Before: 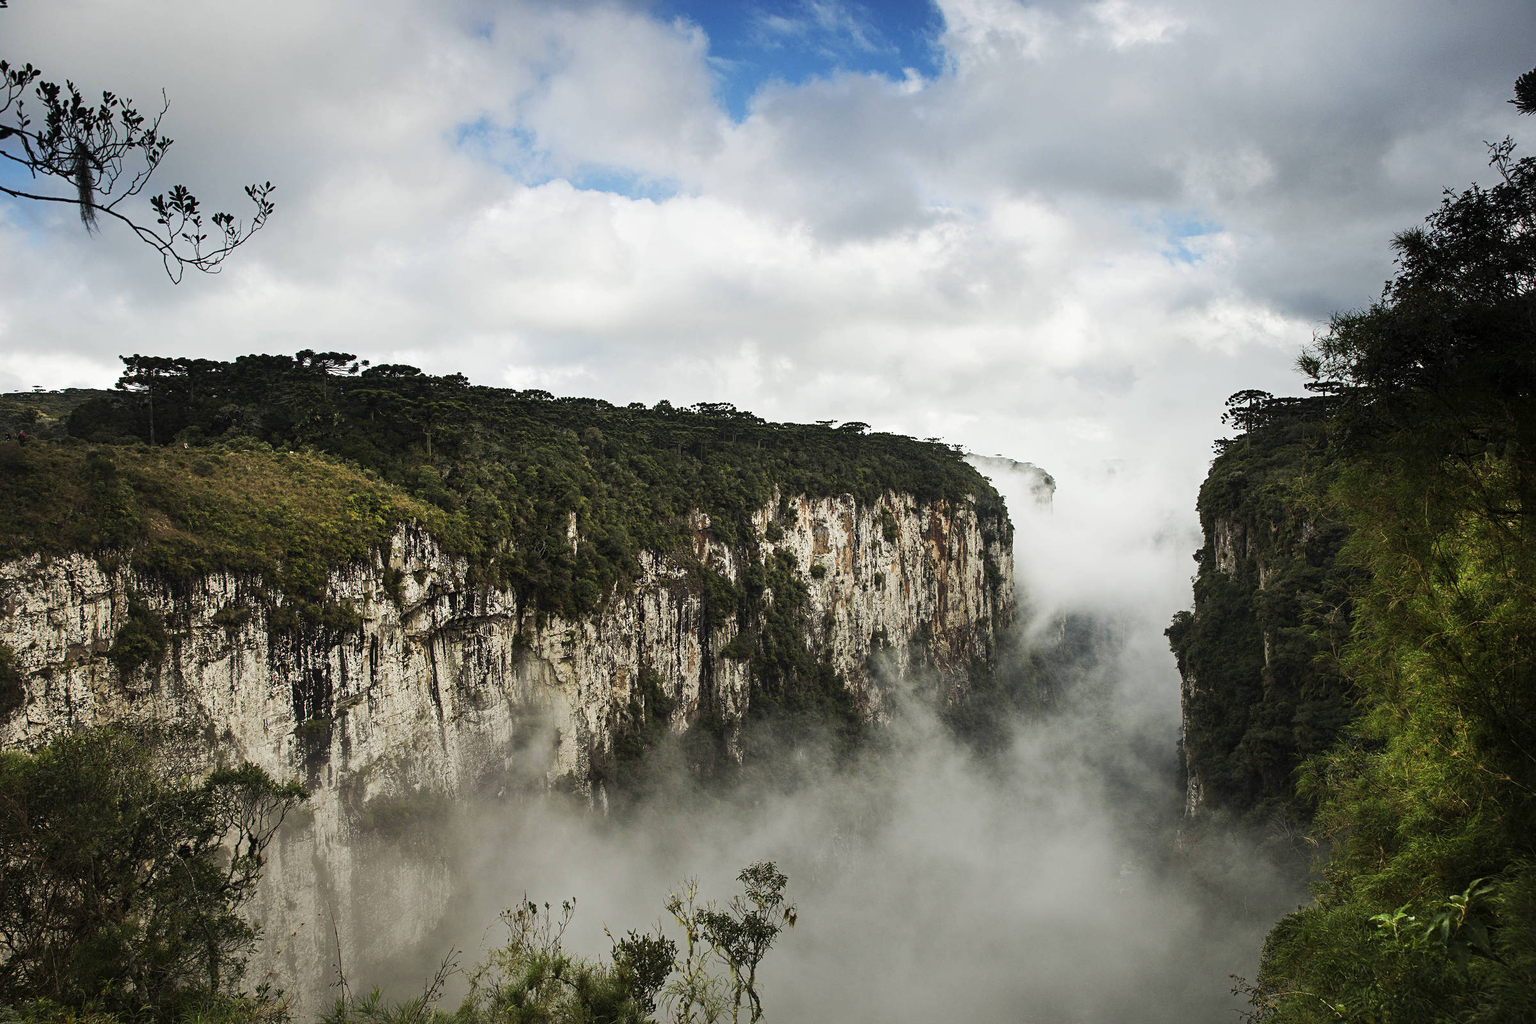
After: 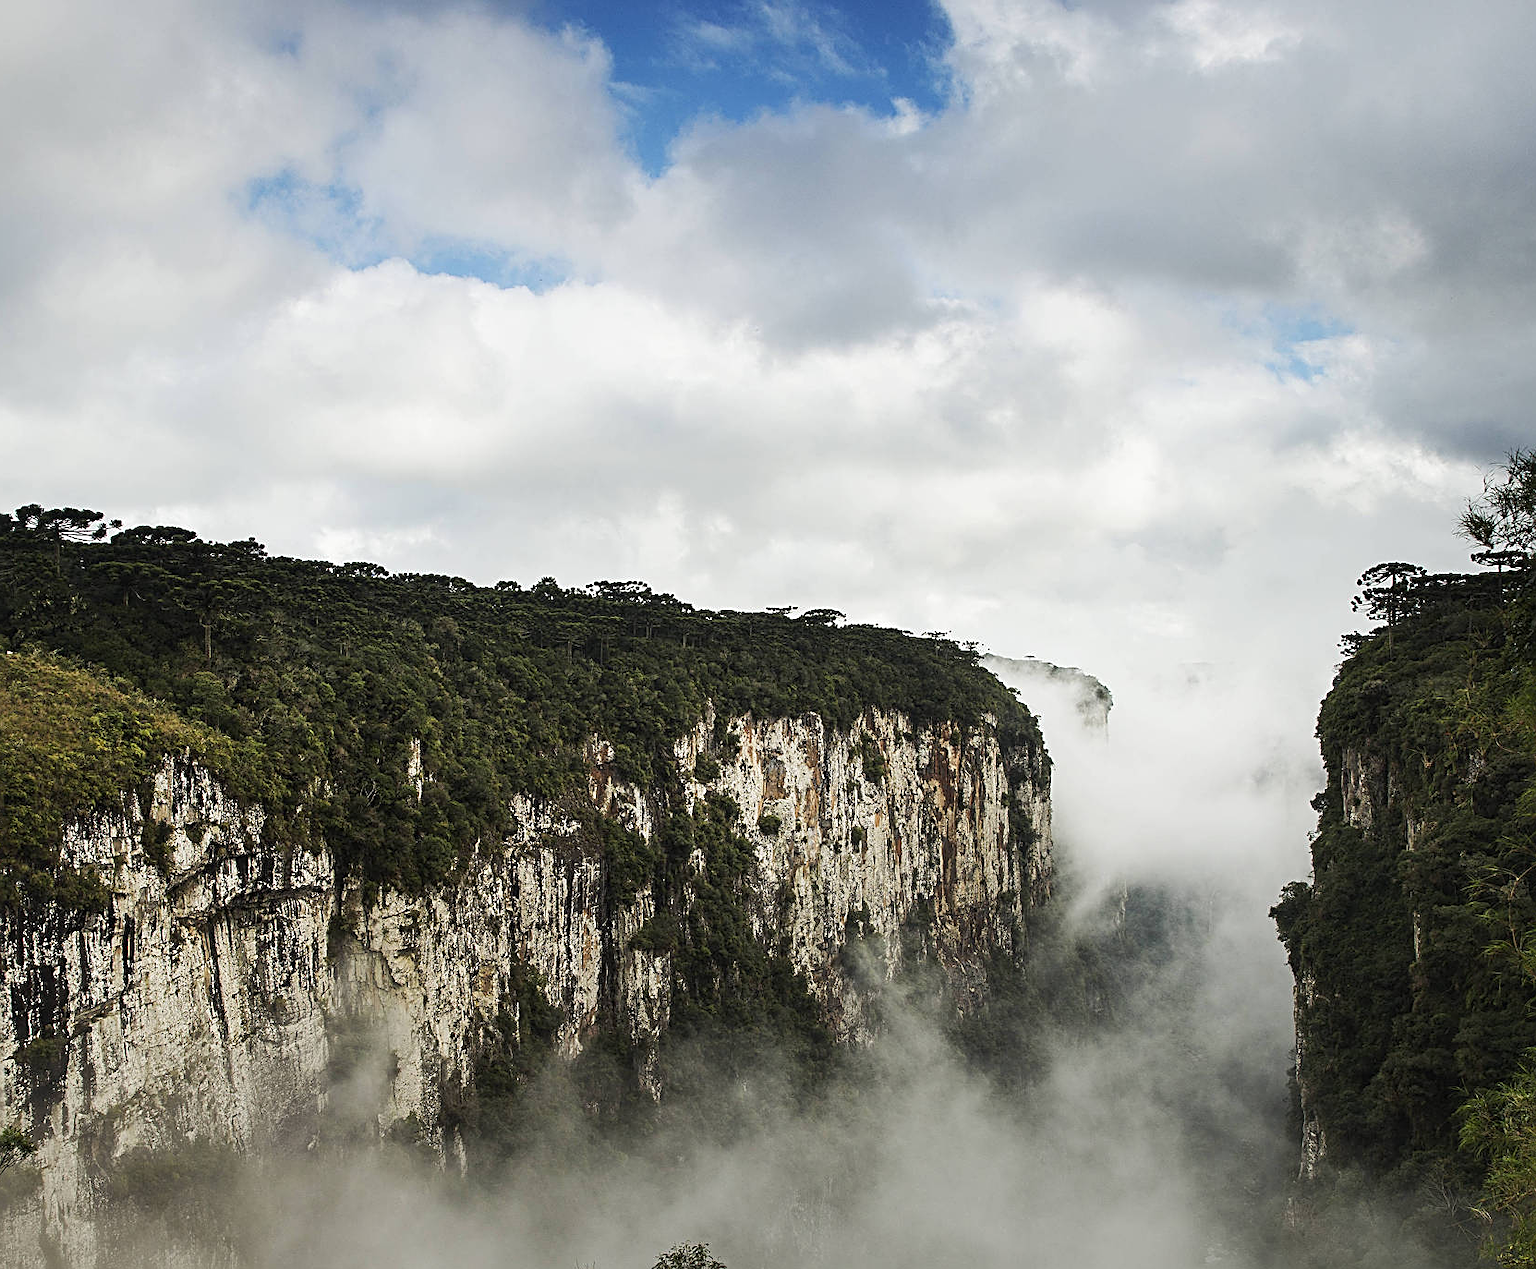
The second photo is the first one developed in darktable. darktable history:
crop: left 18.56%, right 12.118%, bottom 14.073%
sharpen: on, module defaults
